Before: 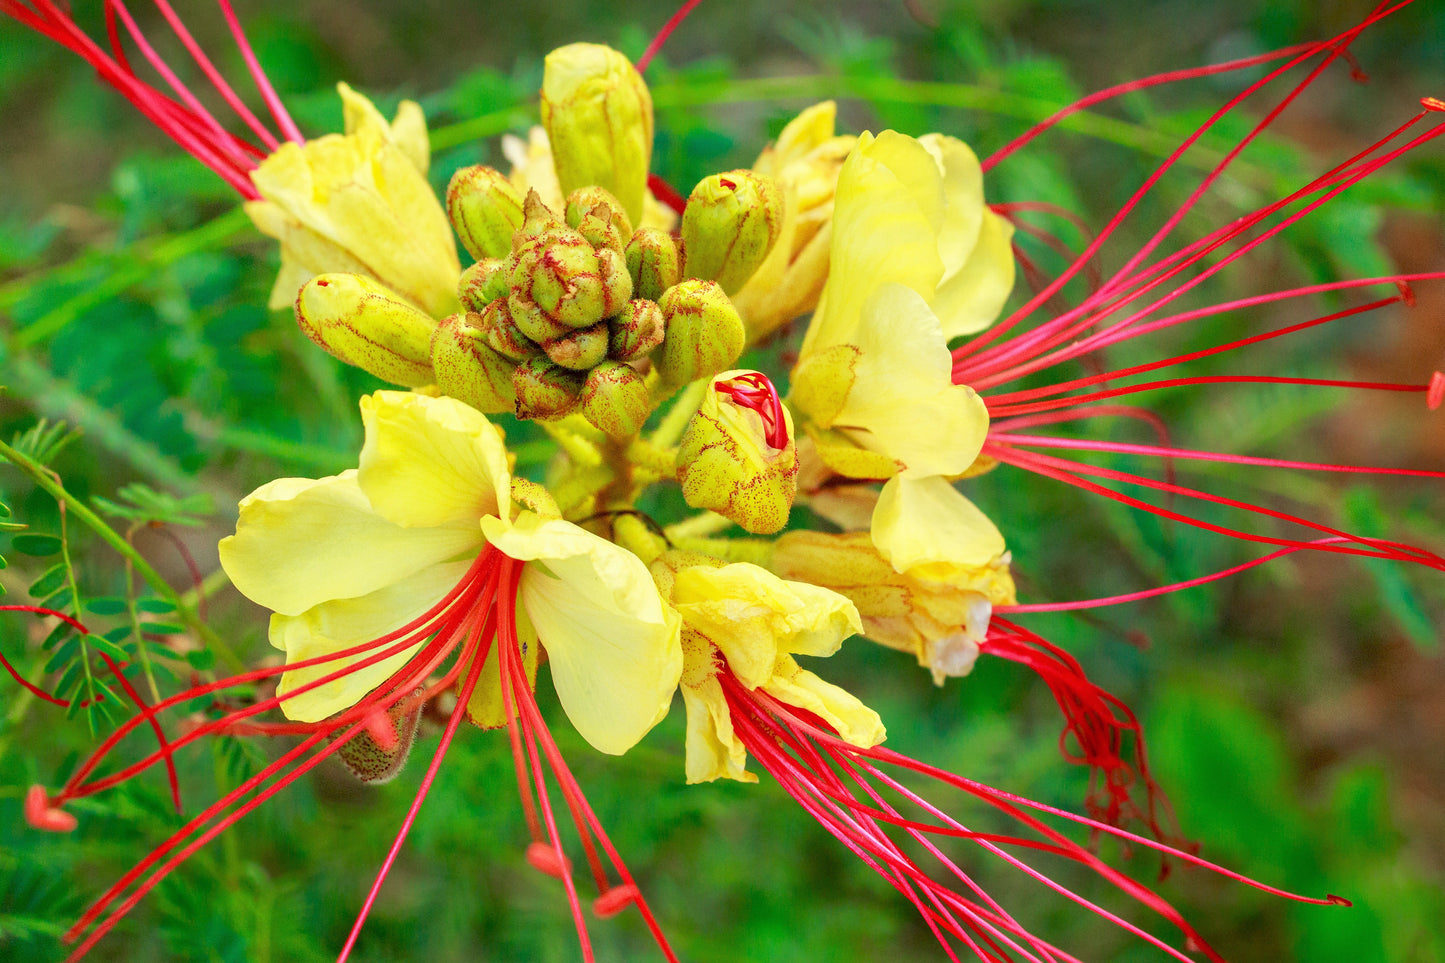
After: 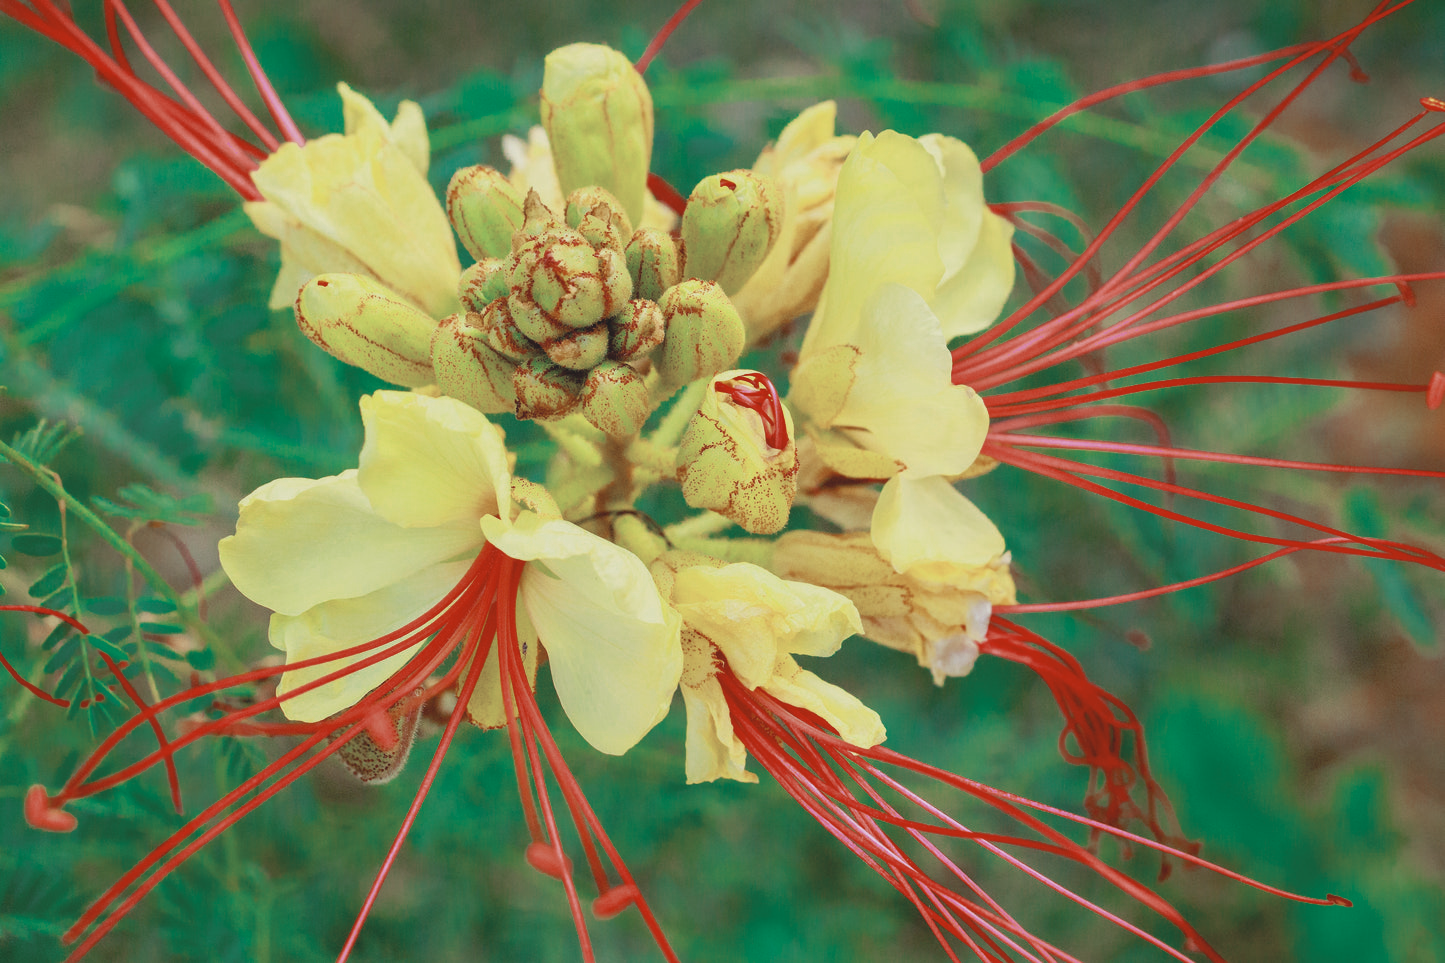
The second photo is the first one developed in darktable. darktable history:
exposure: exposure -0.04 EV, compensate highlight preservation false
contrast brightness saturation: contrast -0.168, brightness 0.055, saturation -0.136
color zones: curves: ch0 [(0, 0.5) (0.125, 0.4) (0.25, 0.5) (0.375, 0.4) (0.5, 0.4) (0.625, 0.35) (0.75, 0.35) (0.875, 0.5)]; ch1 [(0, 0.35) (0.125, 0.45) (0.25, 0.35) (0.375, 0.35) (0.5, 0.35) (0.625, 0.35) (0.75, 0.45) (0.875, 0.35)]; ch2 [(0, 0.6) (0.125, 0.5) (0.25, 0.5) (0.375, 0.6) (0.5, 0.6) (0.625, 0.5) (0.75, 0.5) (0.875, 0.5)]
